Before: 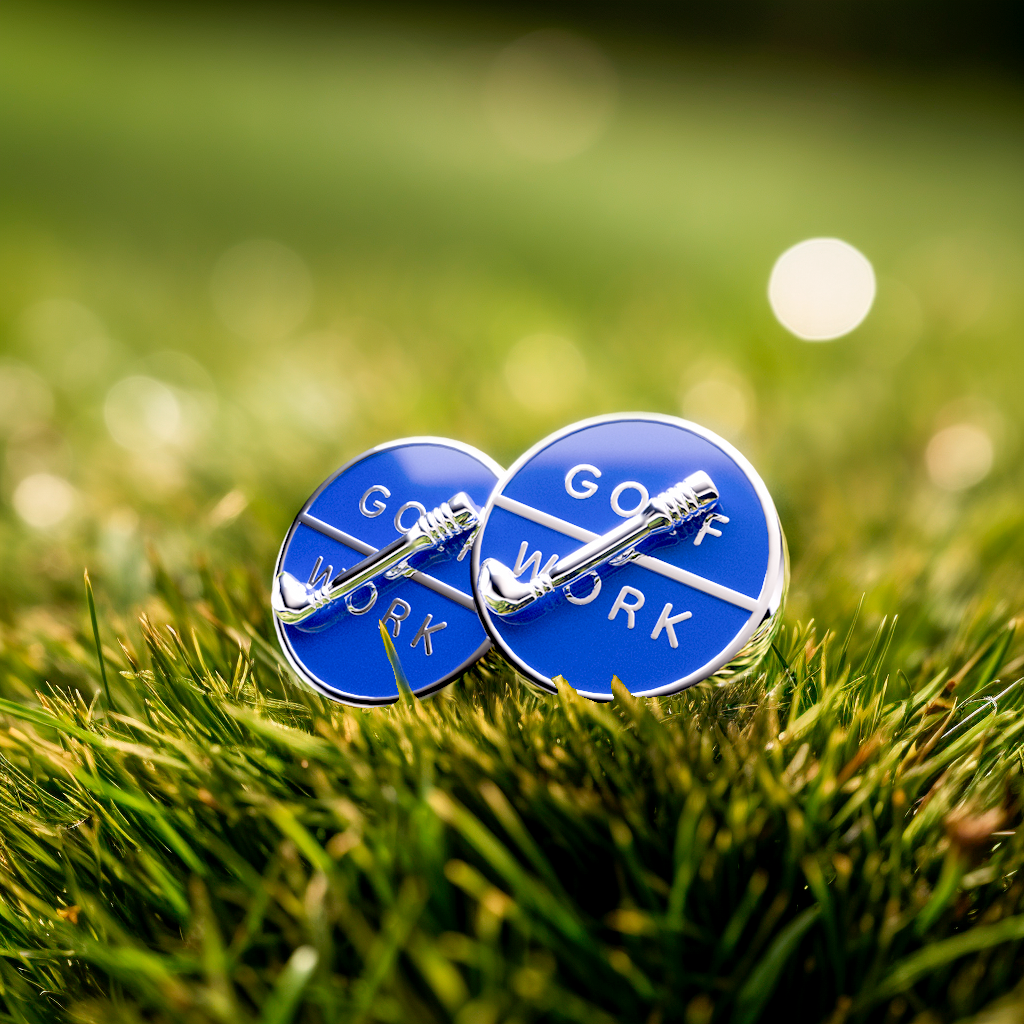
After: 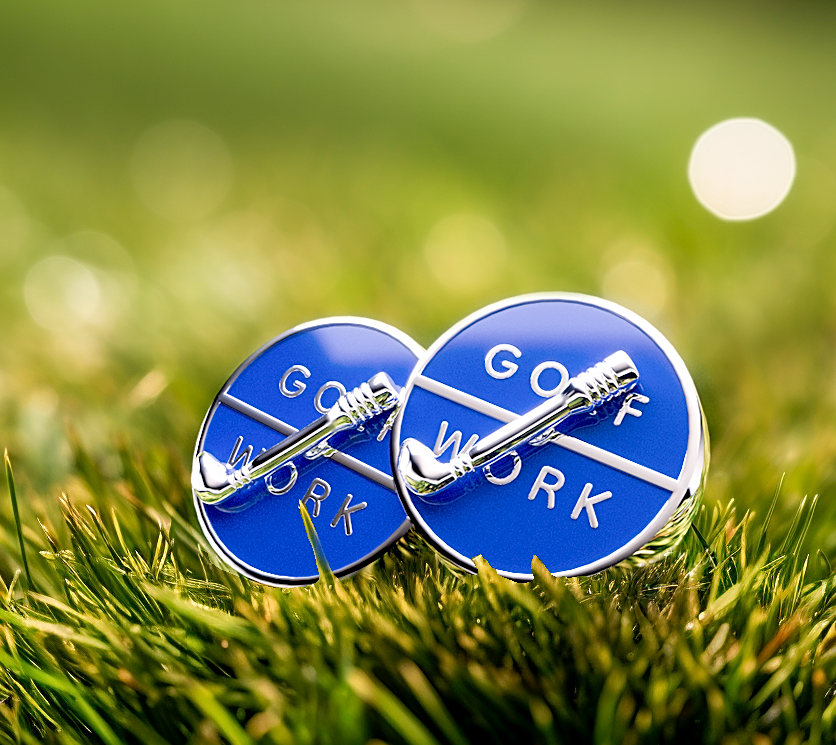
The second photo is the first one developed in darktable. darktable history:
crop: left 7.868%, top 11.783%, right 10.418%, bottom 15.401%
sharpen: on, module defaults
